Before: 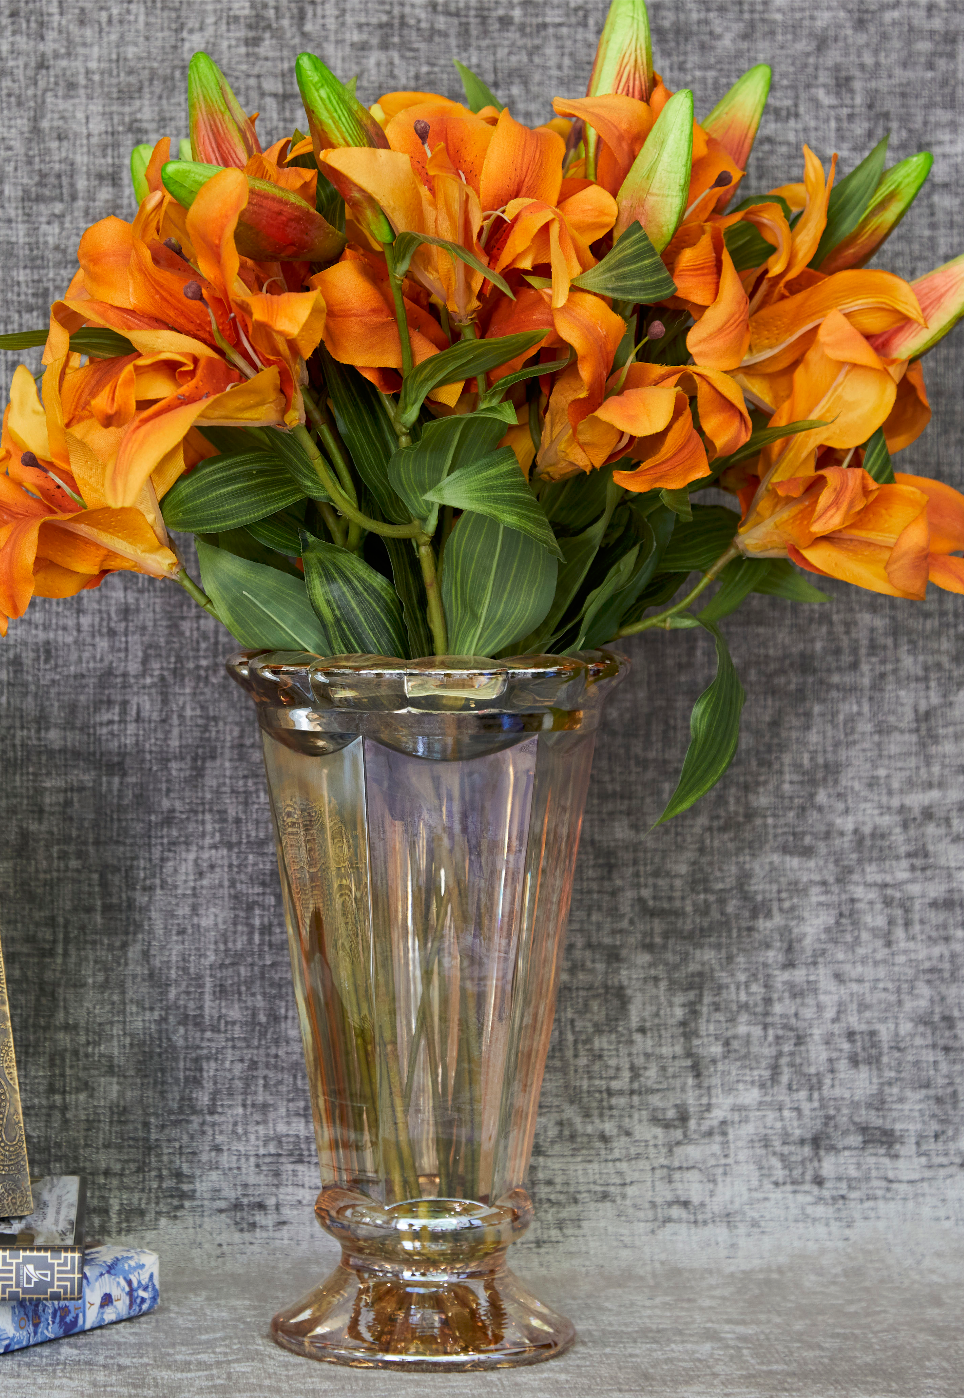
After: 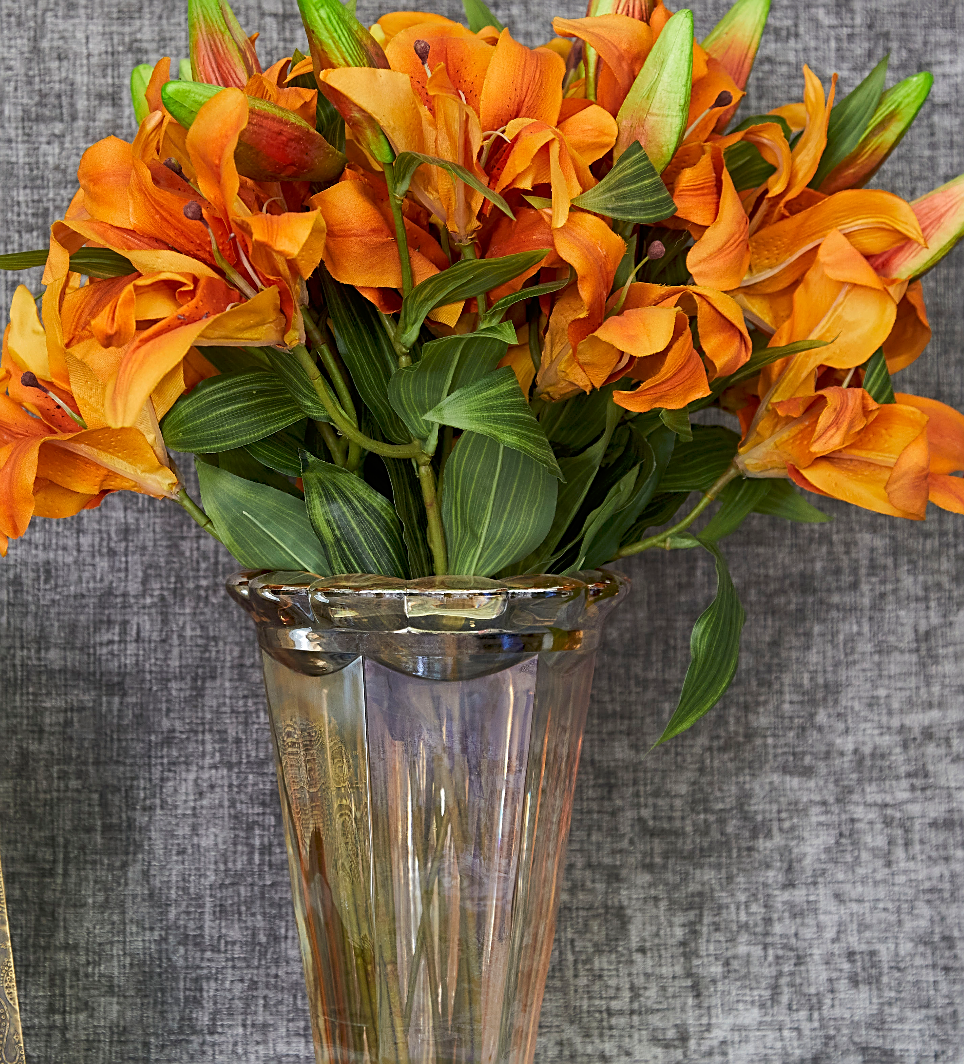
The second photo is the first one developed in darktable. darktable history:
color correction: highlights b* 0.057
crop: top 5.723%, bottom 18.145%
sharpen: on, module defaults
